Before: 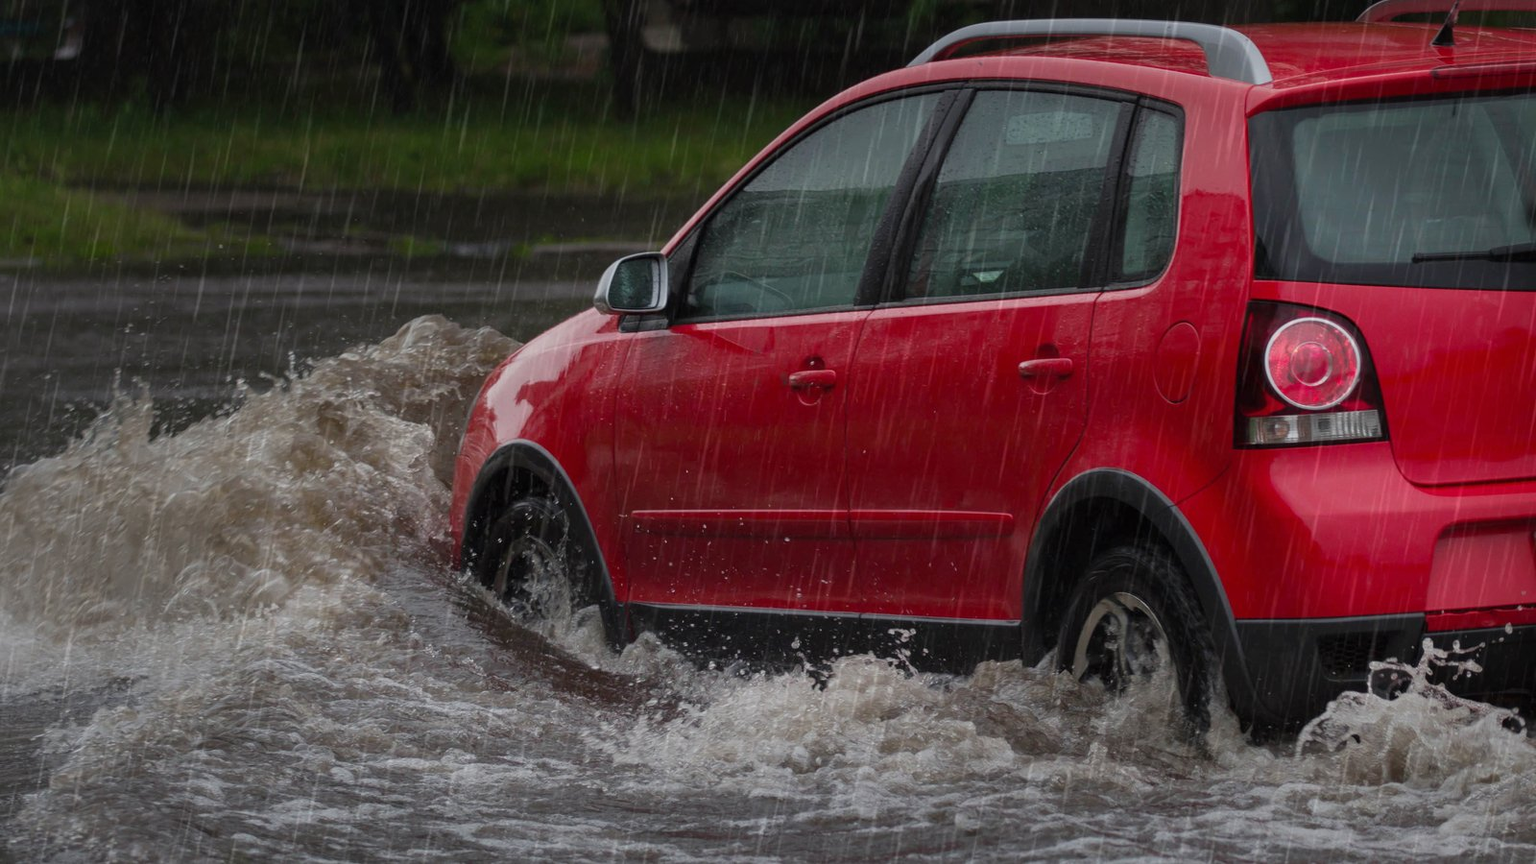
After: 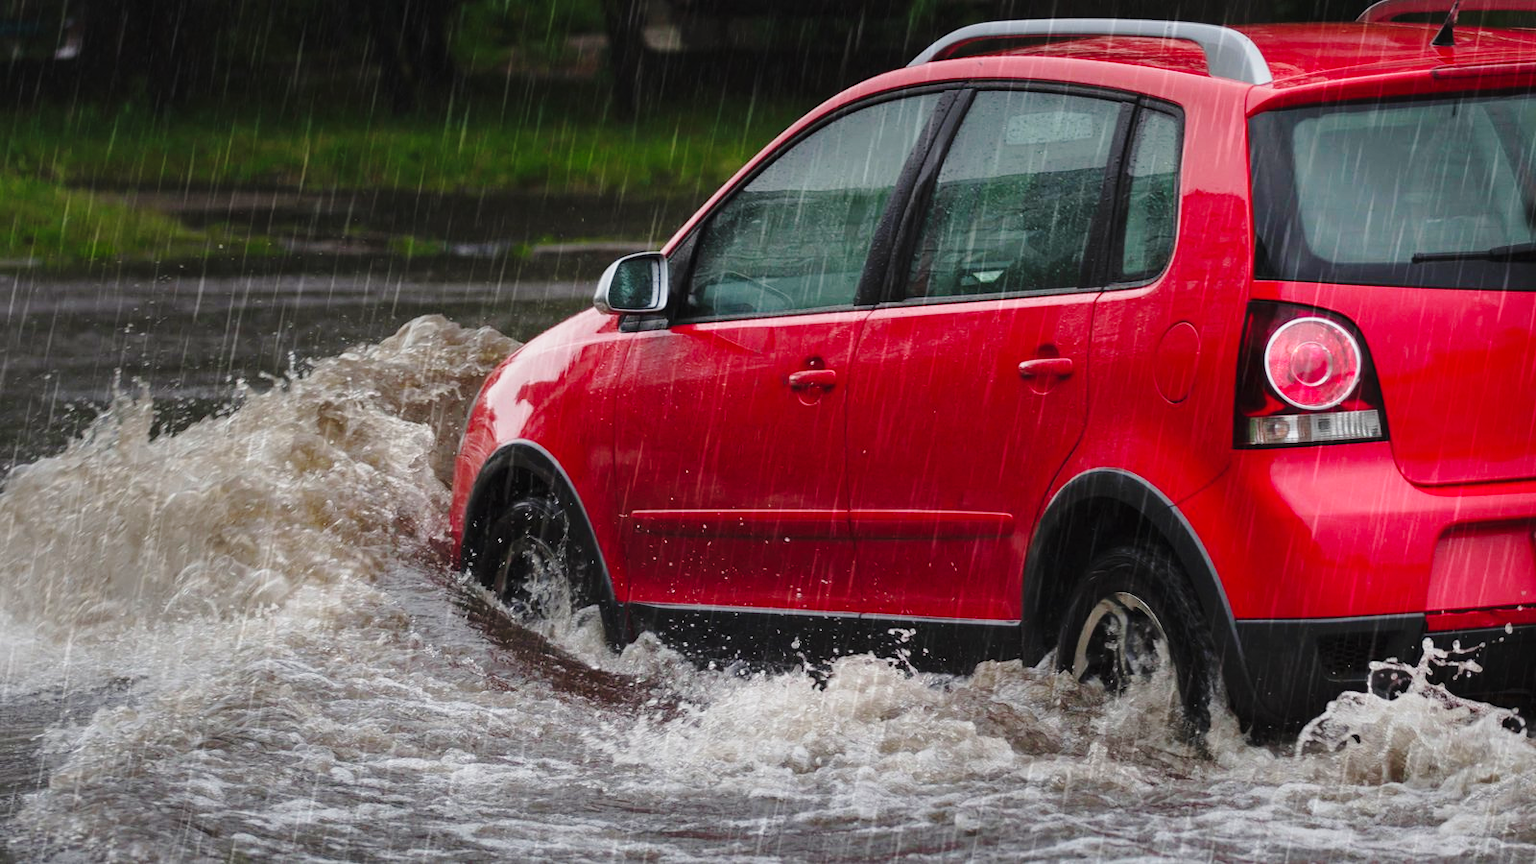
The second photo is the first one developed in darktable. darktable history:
base curve: curves: ch0 [(0, 0) (0.028, 0.03) (0.121, 0.232) (0.46, 0.748) (0.859, 0.968) (1, 1)], preserve colors none
exposure: black level correction -0.001, exposure 0.08 EV, compensate highlight preservation false
